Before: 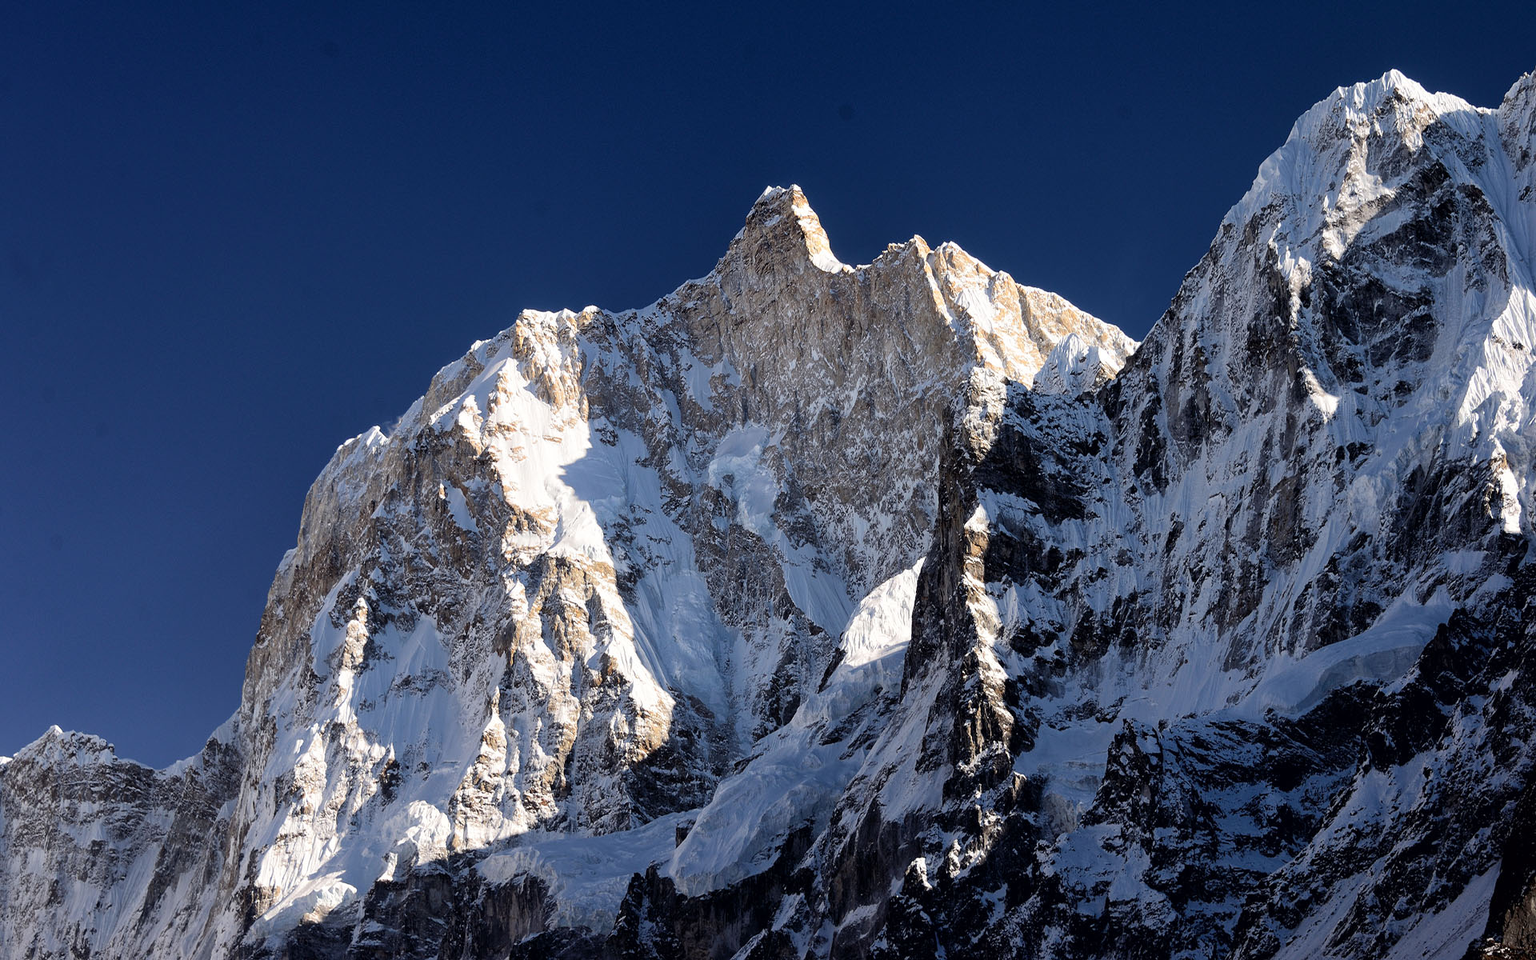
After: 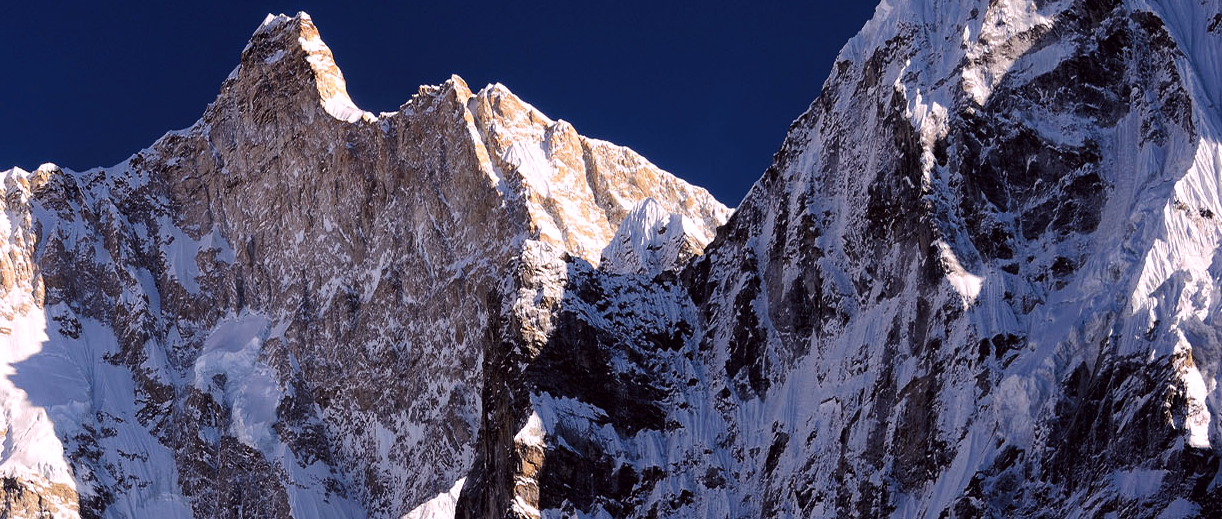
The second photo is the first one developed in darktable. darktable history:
white balance: red 1.05, blue 1.072
tone curve: curves: ch0 [(0, 0) (0.003, 0.019) (0.011, 0.022) (0.025, 0.027) (0.044, 0.037) (0.069, 0.049) (0.1, 0.066) (0.136, 0.091) (0.177, 0.125) (0.224, 0.159) (0.277, 0.206) (0.335, 0.266) (0.399, 0.332) (0.468, 0.411) (0.543, 0.492) (0.623, 0.577) (0.709, 0.668) (0.801, 0.767) (0.898, 0.869) (1, 1)], preserve colors none
color correction: highlights a* -0.95, highlights b* 4.5, shadows a* 3.55
crop: left 36.005%, top 18.293%, right 0.31%, bottom 38.444%
exposure: black level correction 0.001, compensate highlight preservation false
